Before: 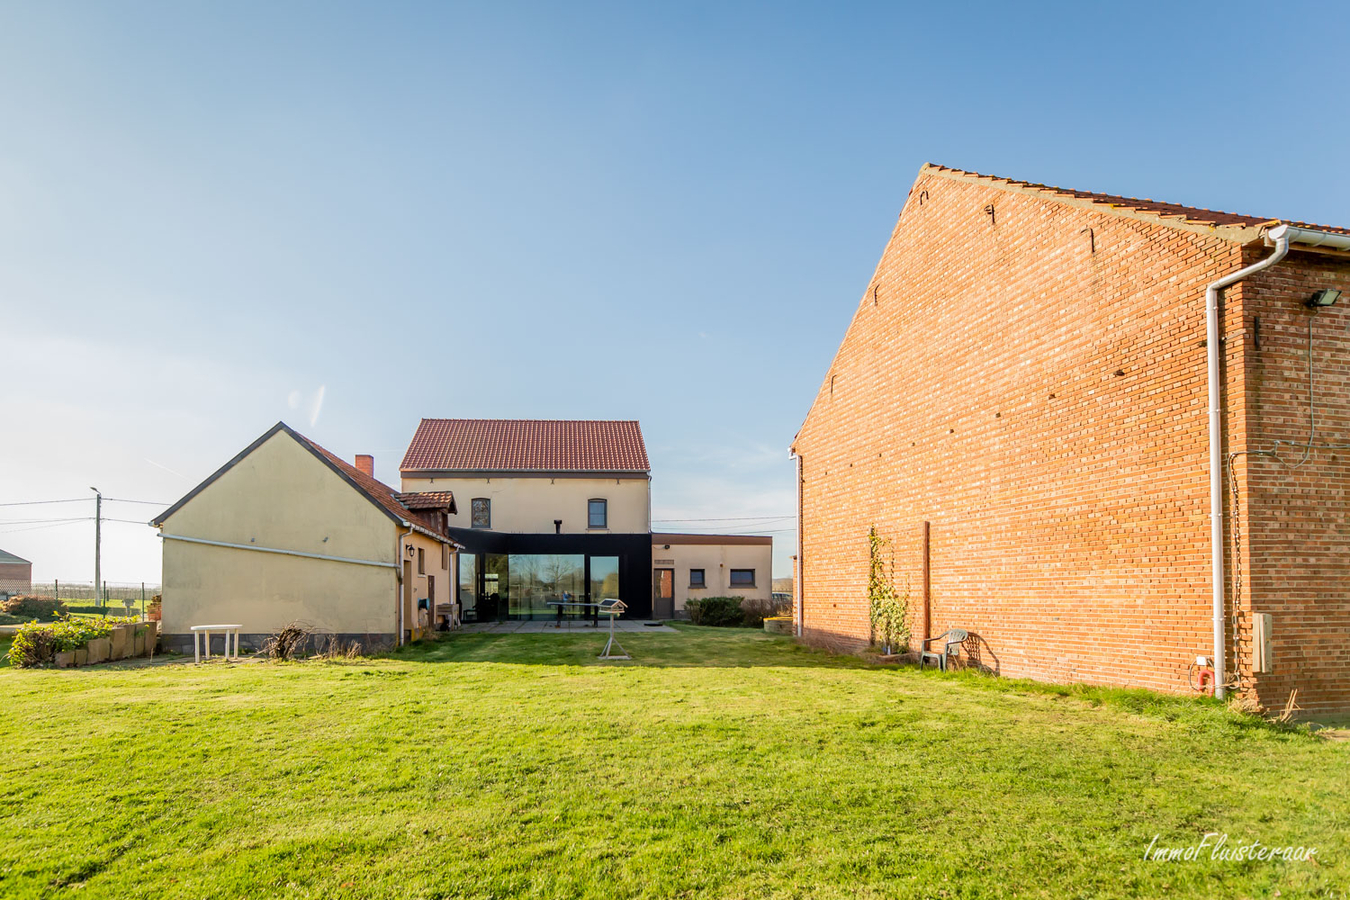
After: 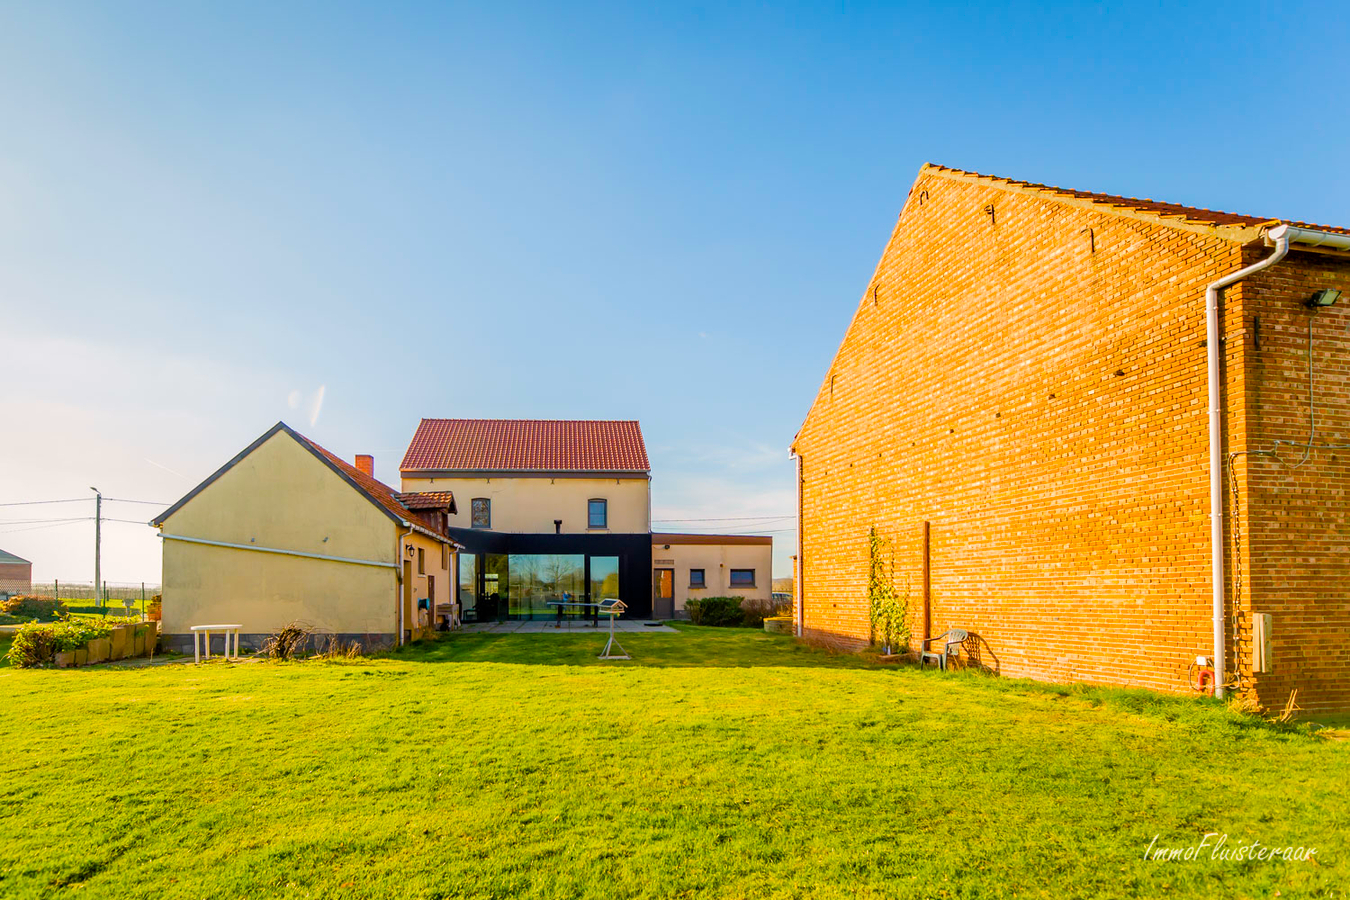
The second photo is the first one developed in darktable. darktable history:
color balance rgb: power › hue 205.86°, highlights gain › chroma 1.103%, highlights gain › hue 60.08°, linear chroma grading › global chroma 0.589%, perceptual saturation grading › global saturation 35.973%, perceptual saturation grading › shadows 34.614%, global vibrance 31.461%
